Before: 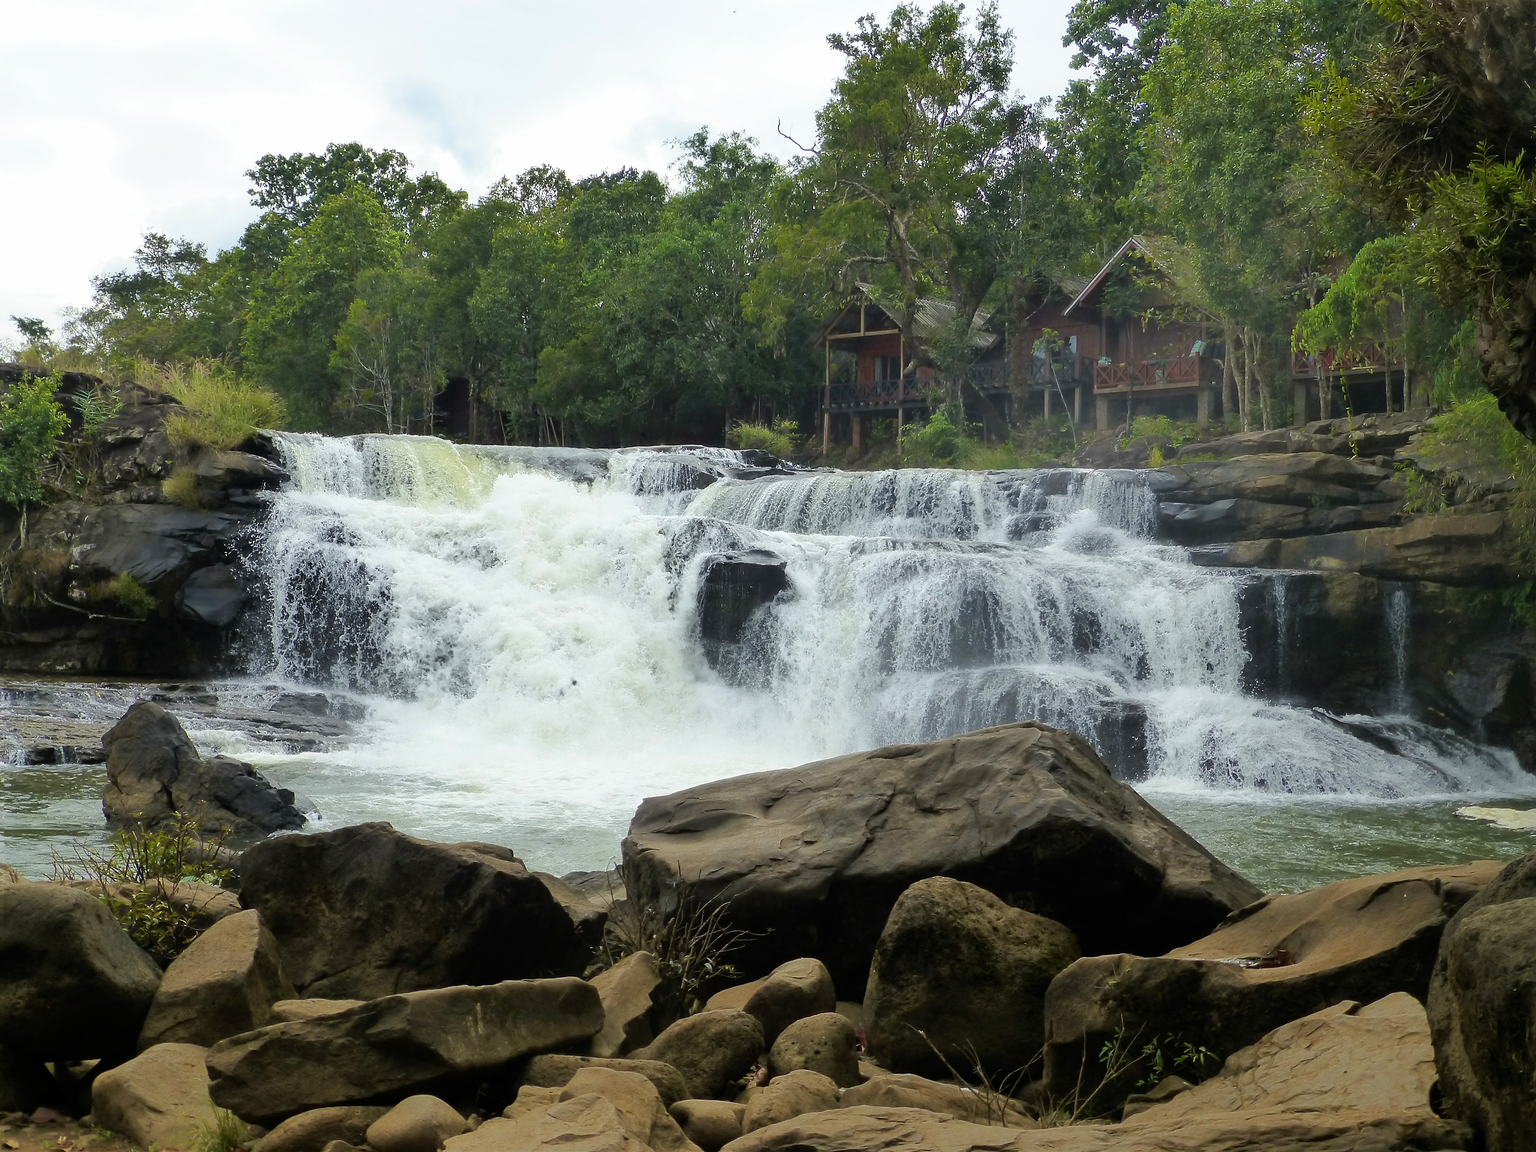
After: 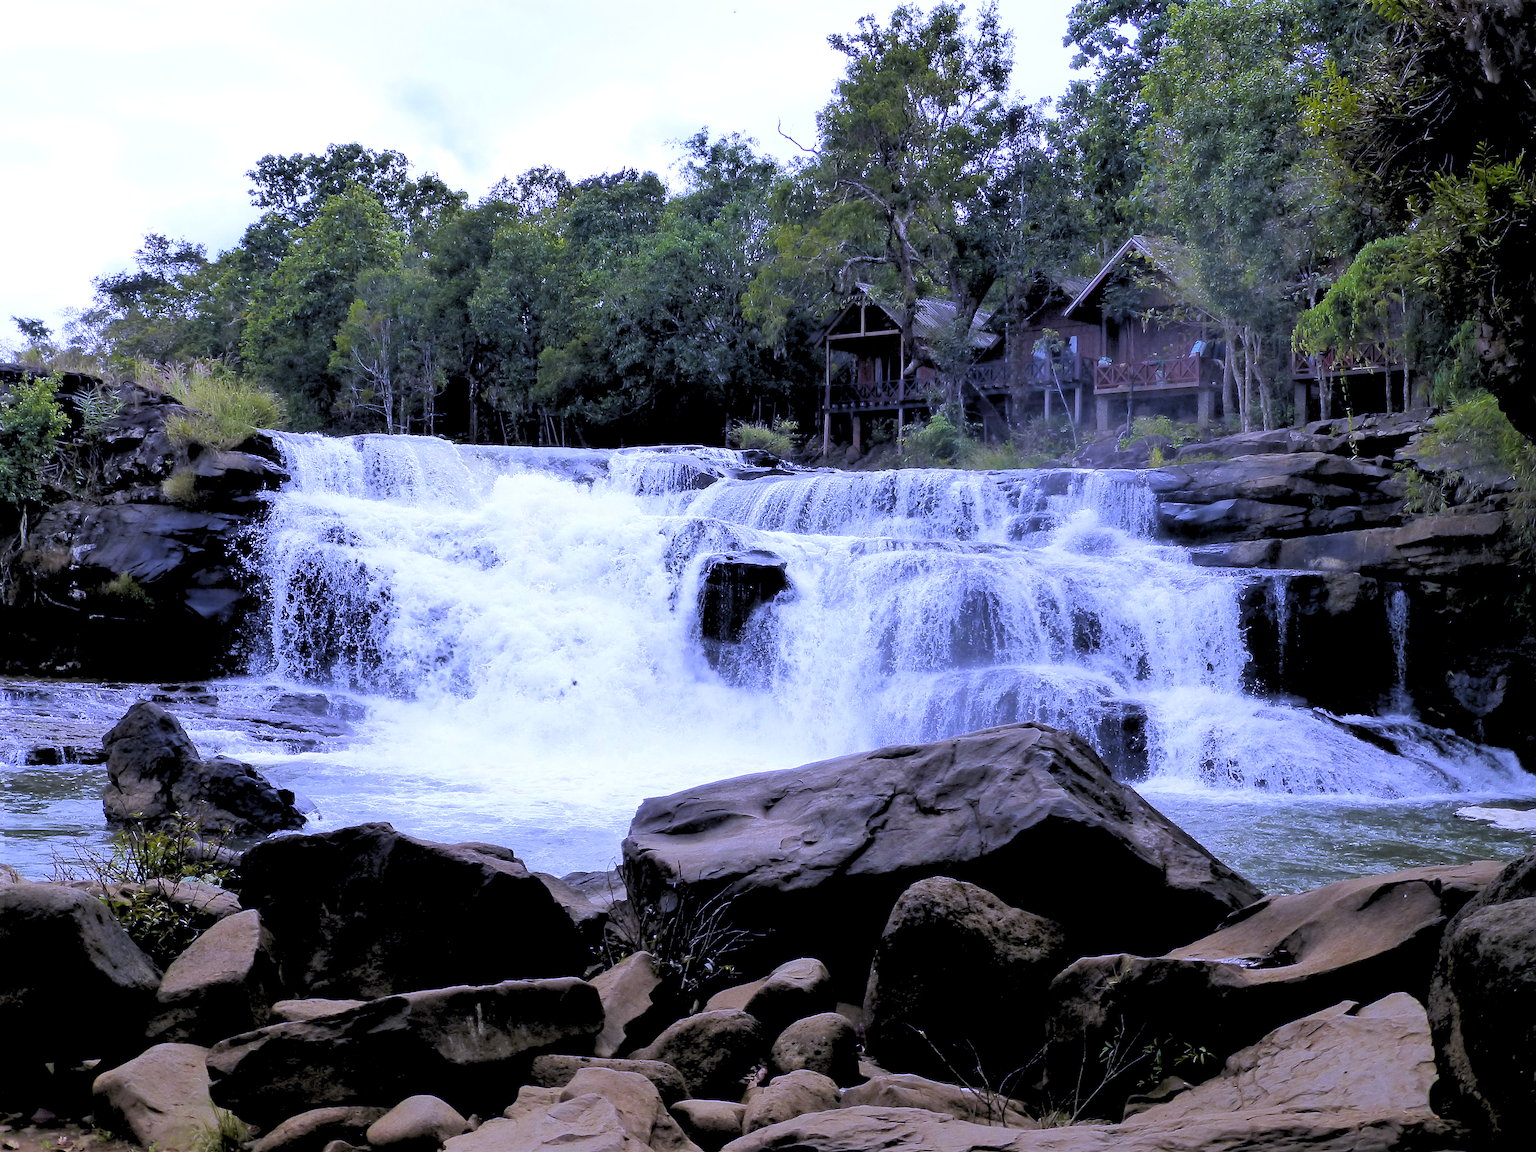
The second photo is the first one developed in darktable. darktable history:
rgb levels: levels [[0.029, 0.461, 0.922], [0, 0.5, 1], [0, 0.5, 1]]
white balance: red 0.98, blue 1.61
